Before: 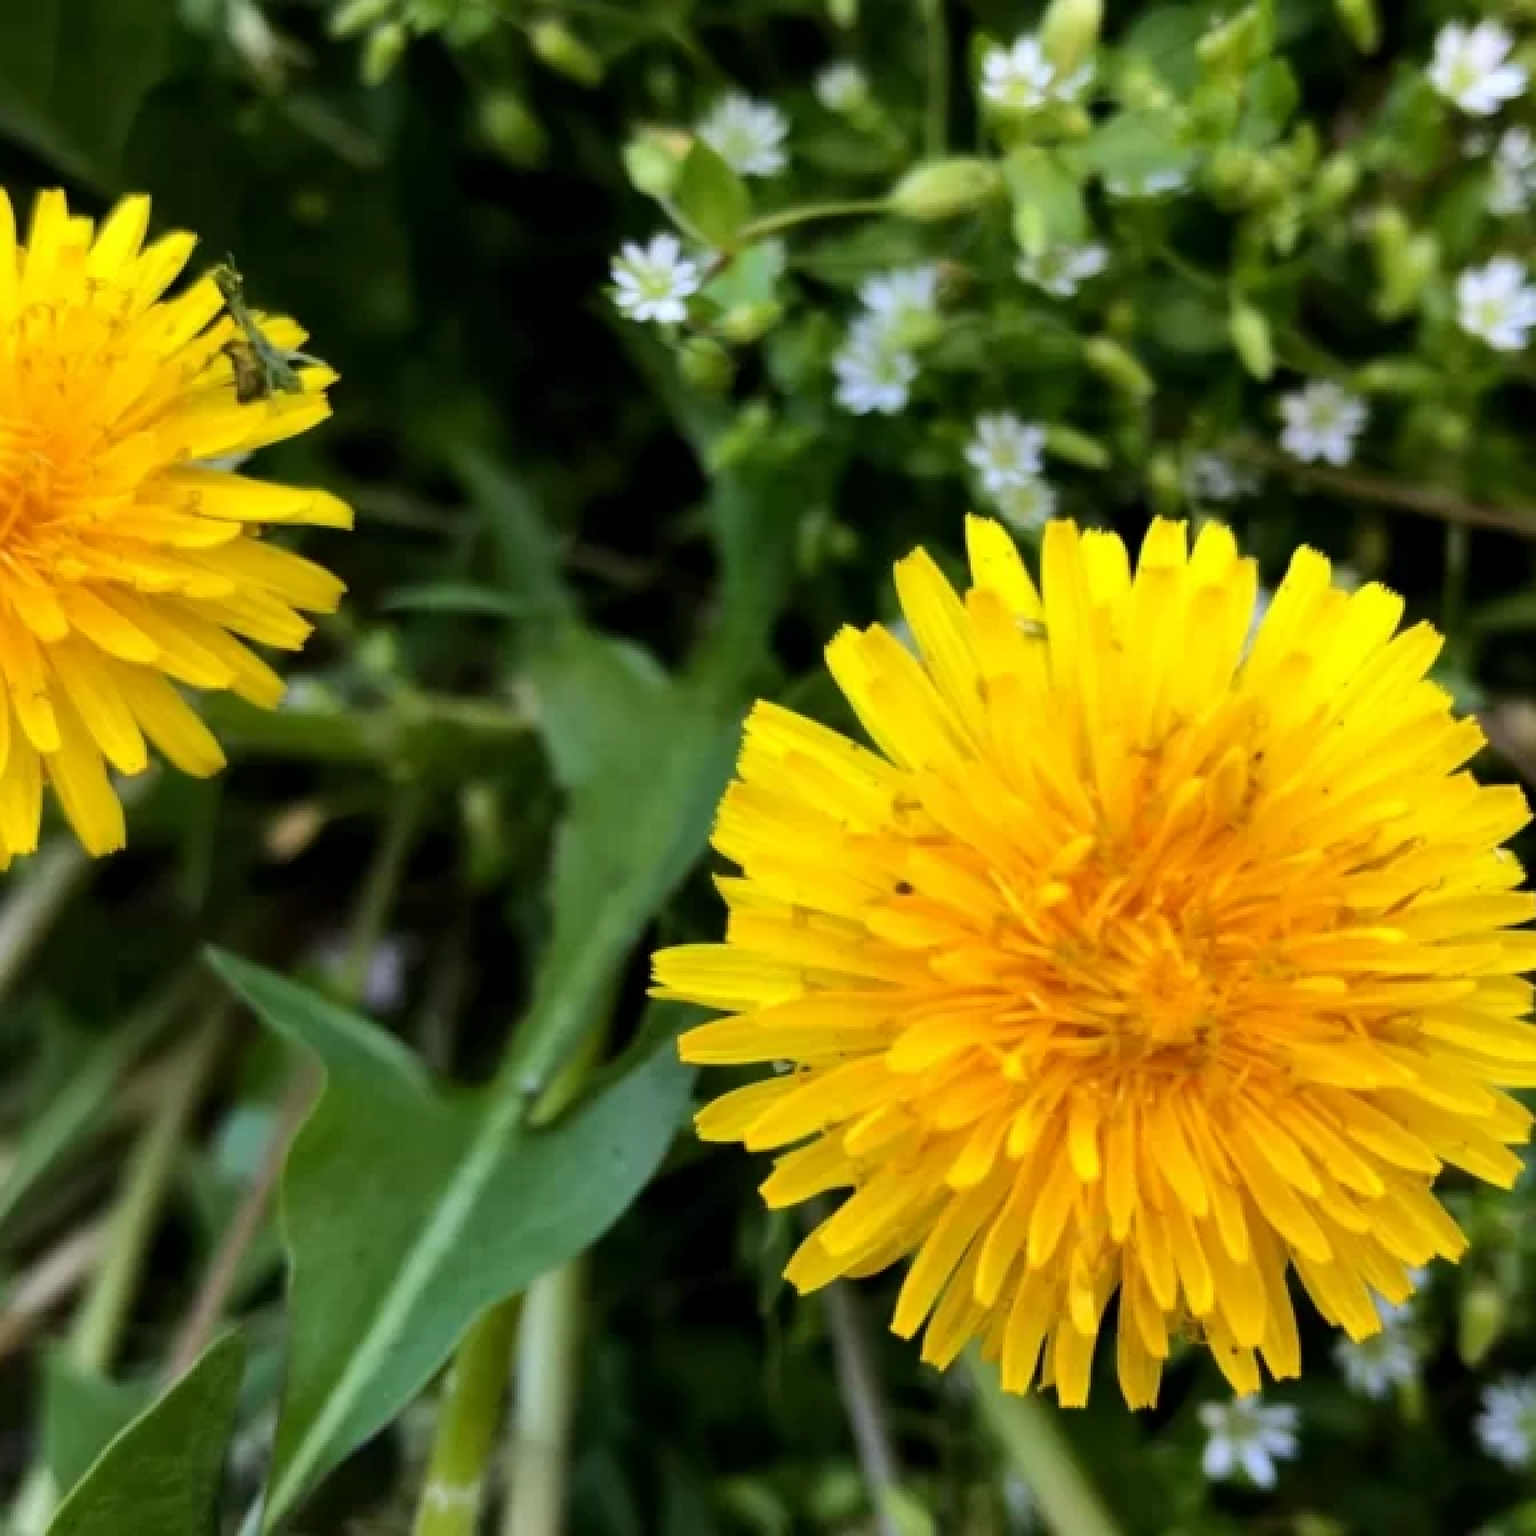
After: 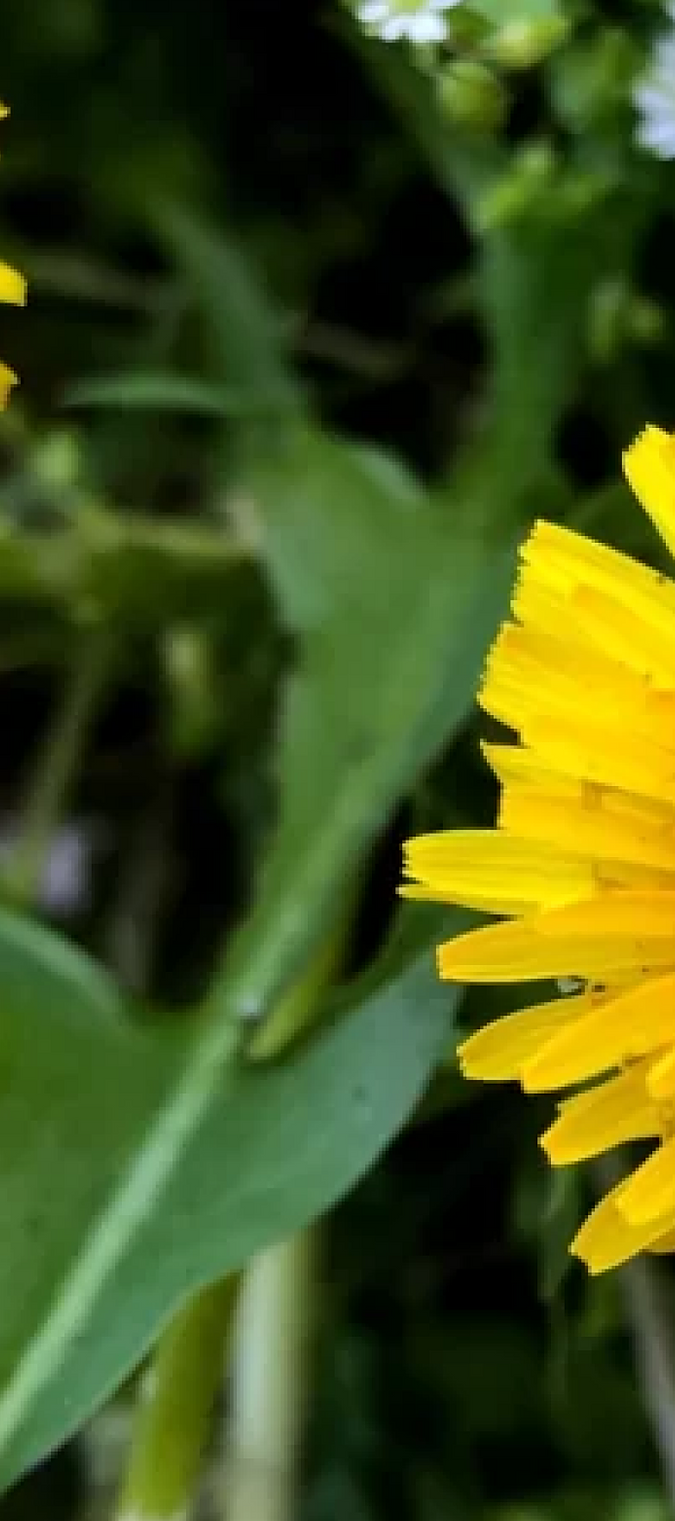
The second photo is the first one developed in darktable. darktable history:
crop and rotate: left 21.731%, top 18.817%, right 43.555%, bottom 2.999%
sharpen: on, module defaults
